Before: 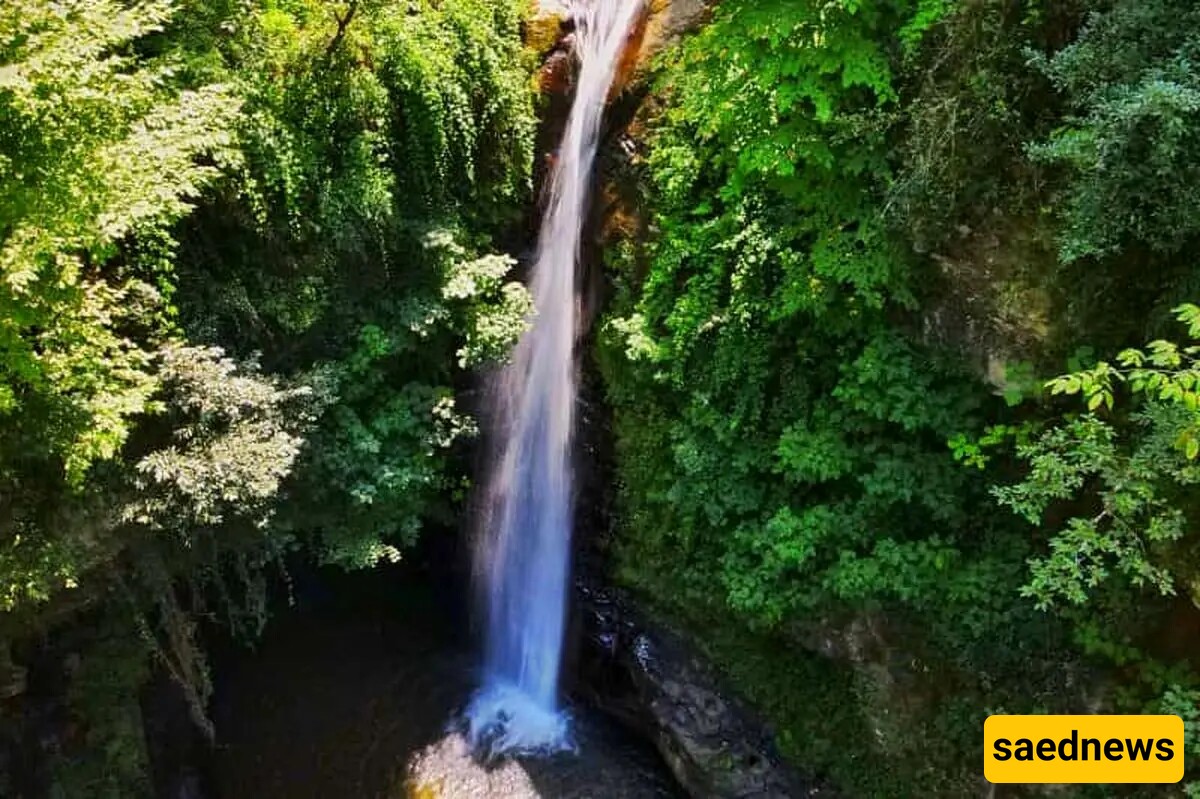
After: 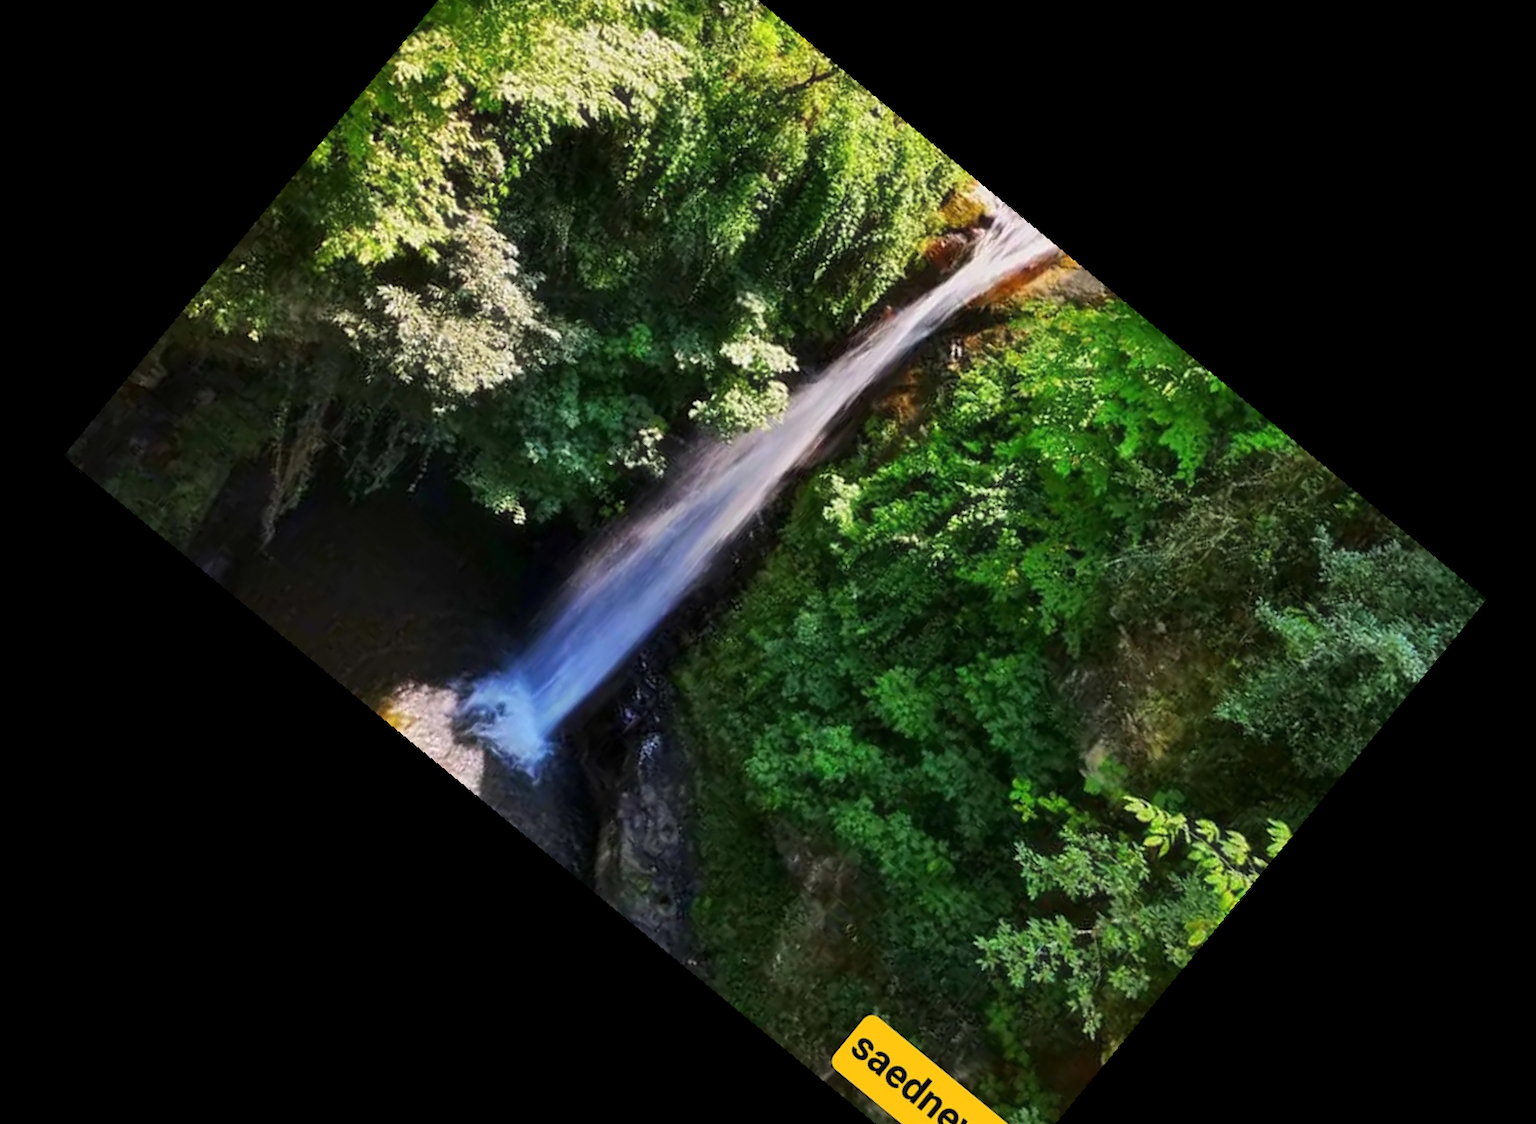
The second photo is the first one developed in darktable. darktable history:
haze removal: strength -0.05
rotate and perspective: rotation -6.83°, automatic cropping off
crop and rotate: angle -46.26°, top 16.234%, right 0.912%, bottom 11.704%
